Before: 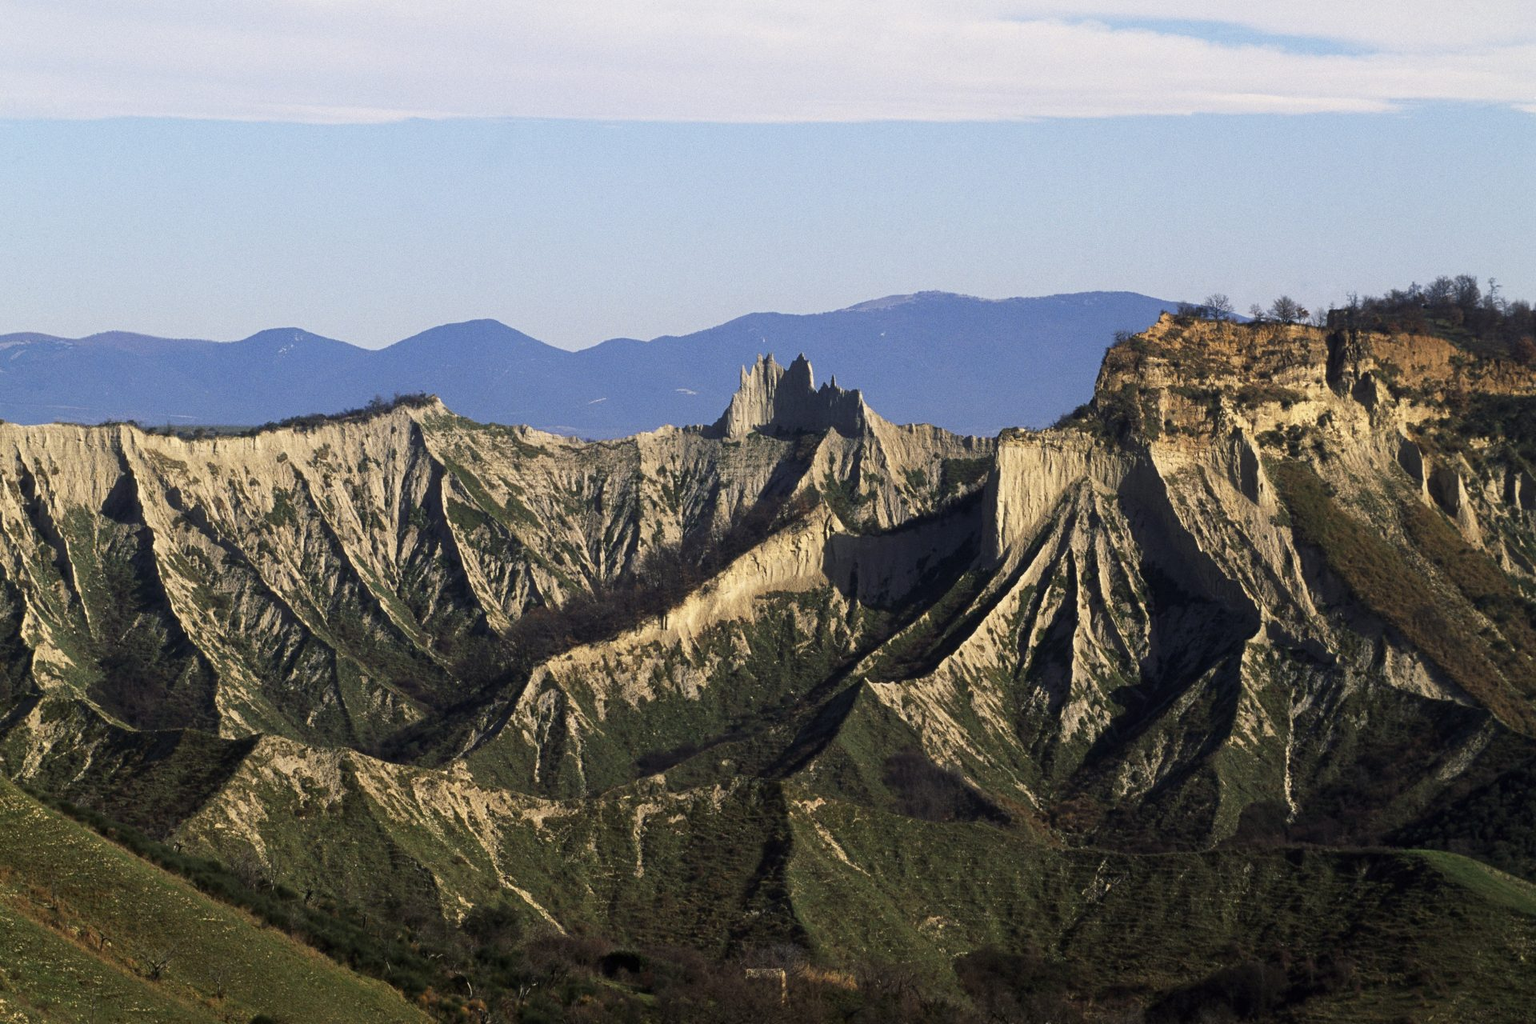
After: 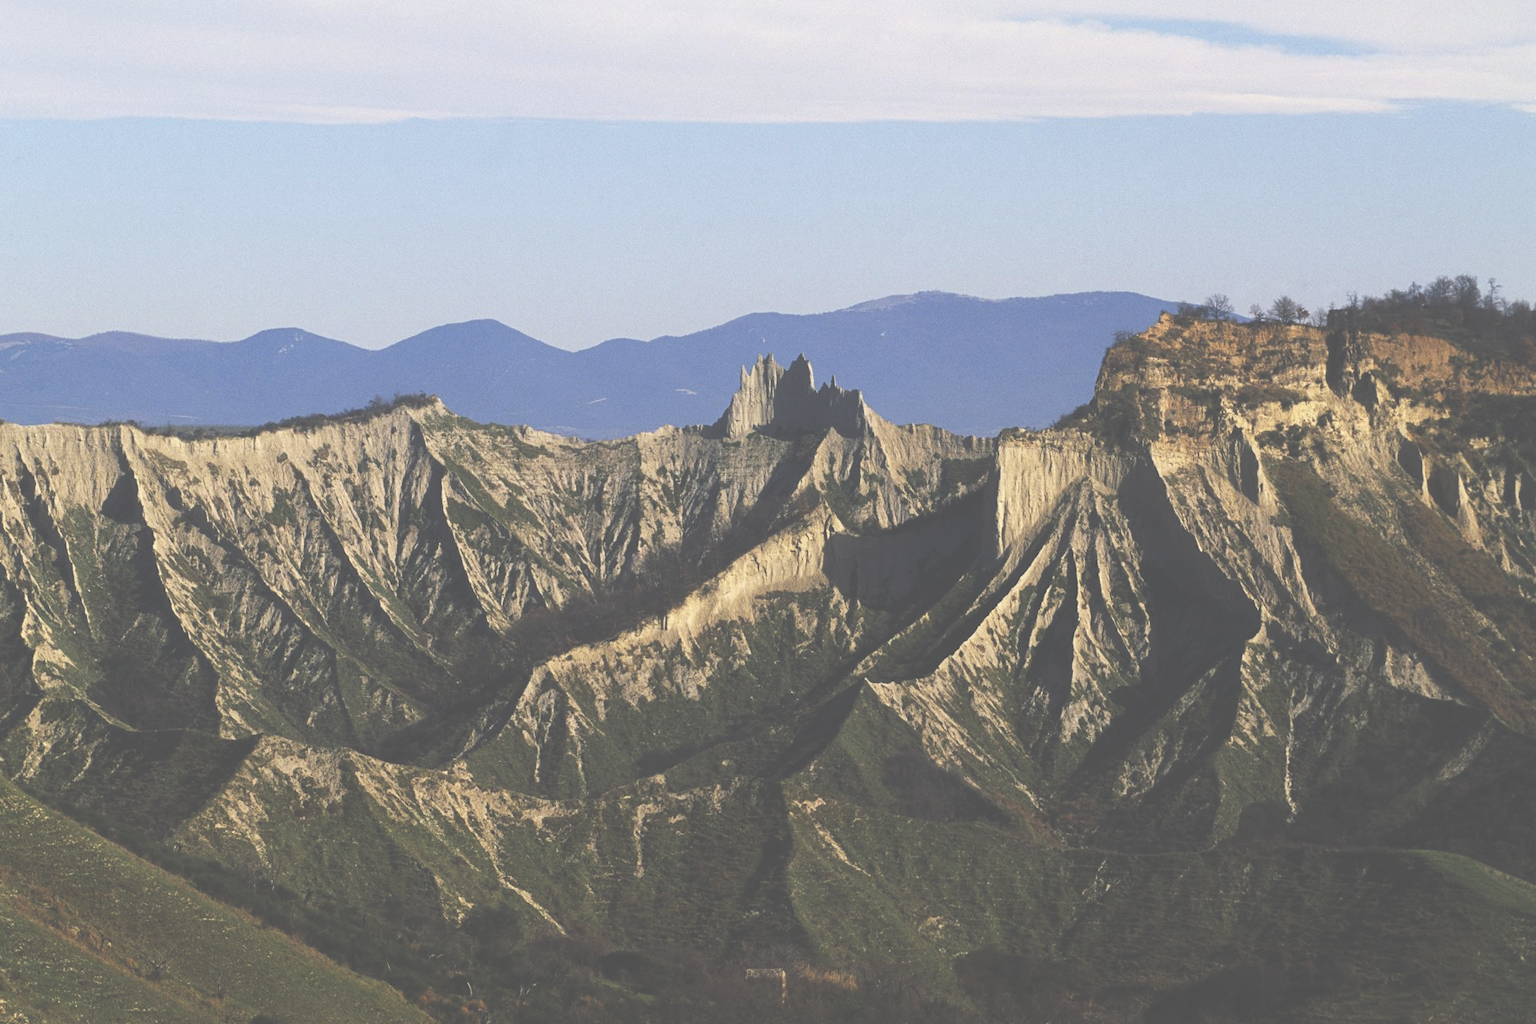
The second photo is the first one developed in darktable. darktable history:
exposure: black level correction -0.086, compensate exposure bias true, compensate highlight preservation false
